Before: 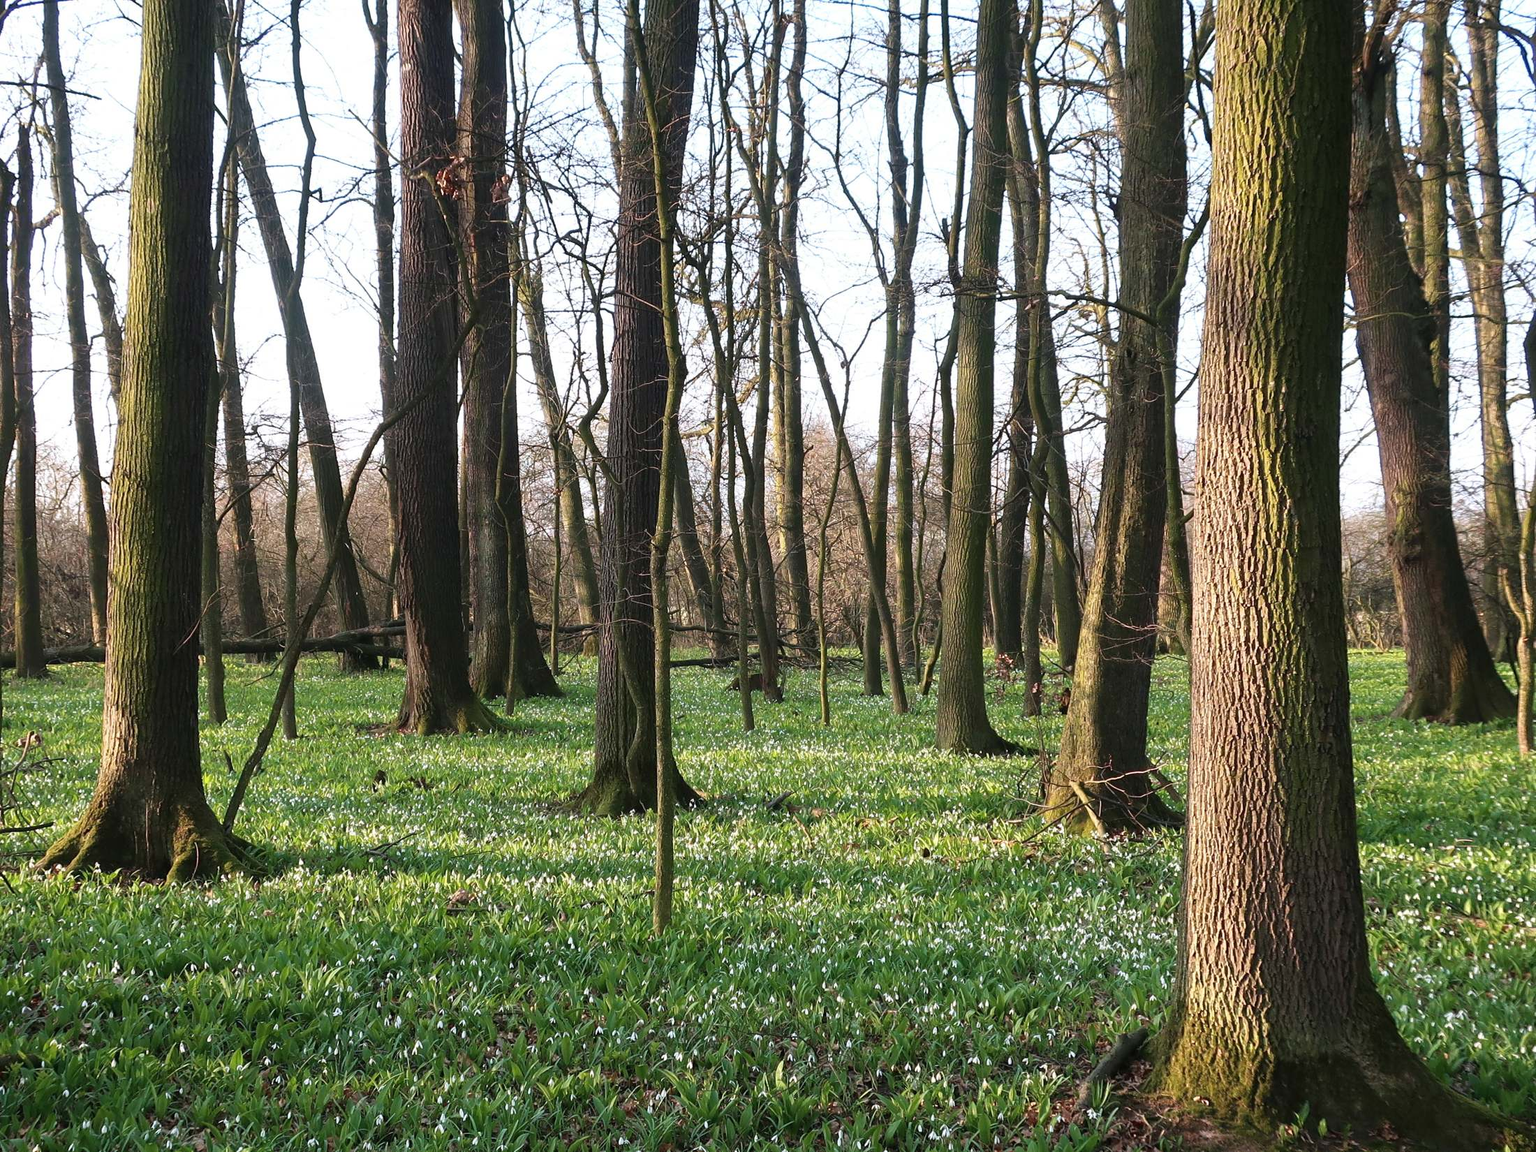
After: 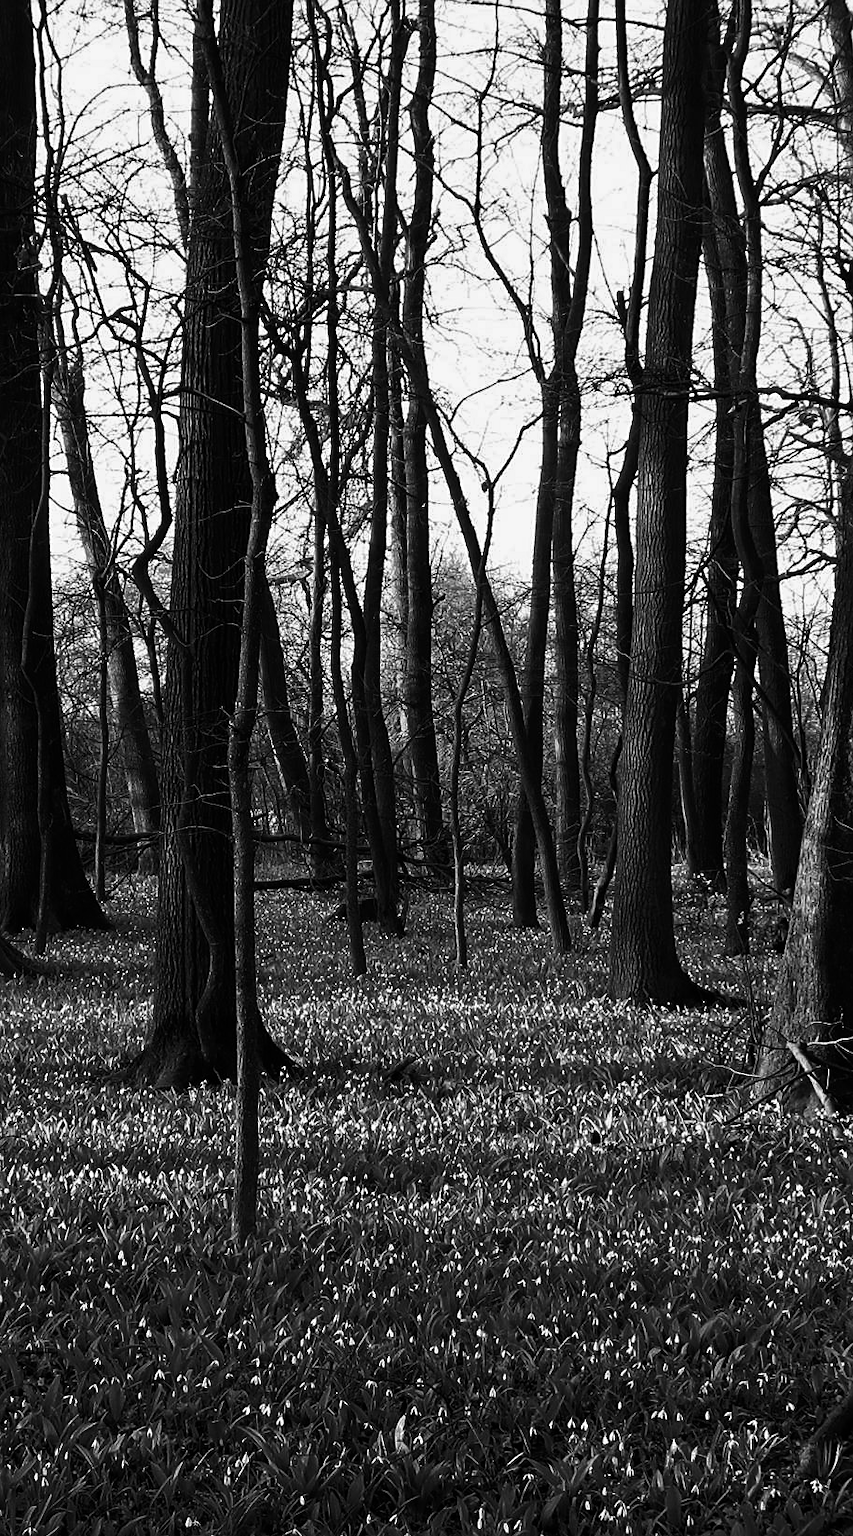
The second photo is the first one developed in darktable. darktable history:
color calibration: illuminant same as pipeline (D50), adaptation none (bypass), gamut compression 1.72
sharpen: amount 0.2
crop: left 31.229%, right 27.105%
contrast brightness saturation: contrast -0.03, brightness -0.59, saturation -1
